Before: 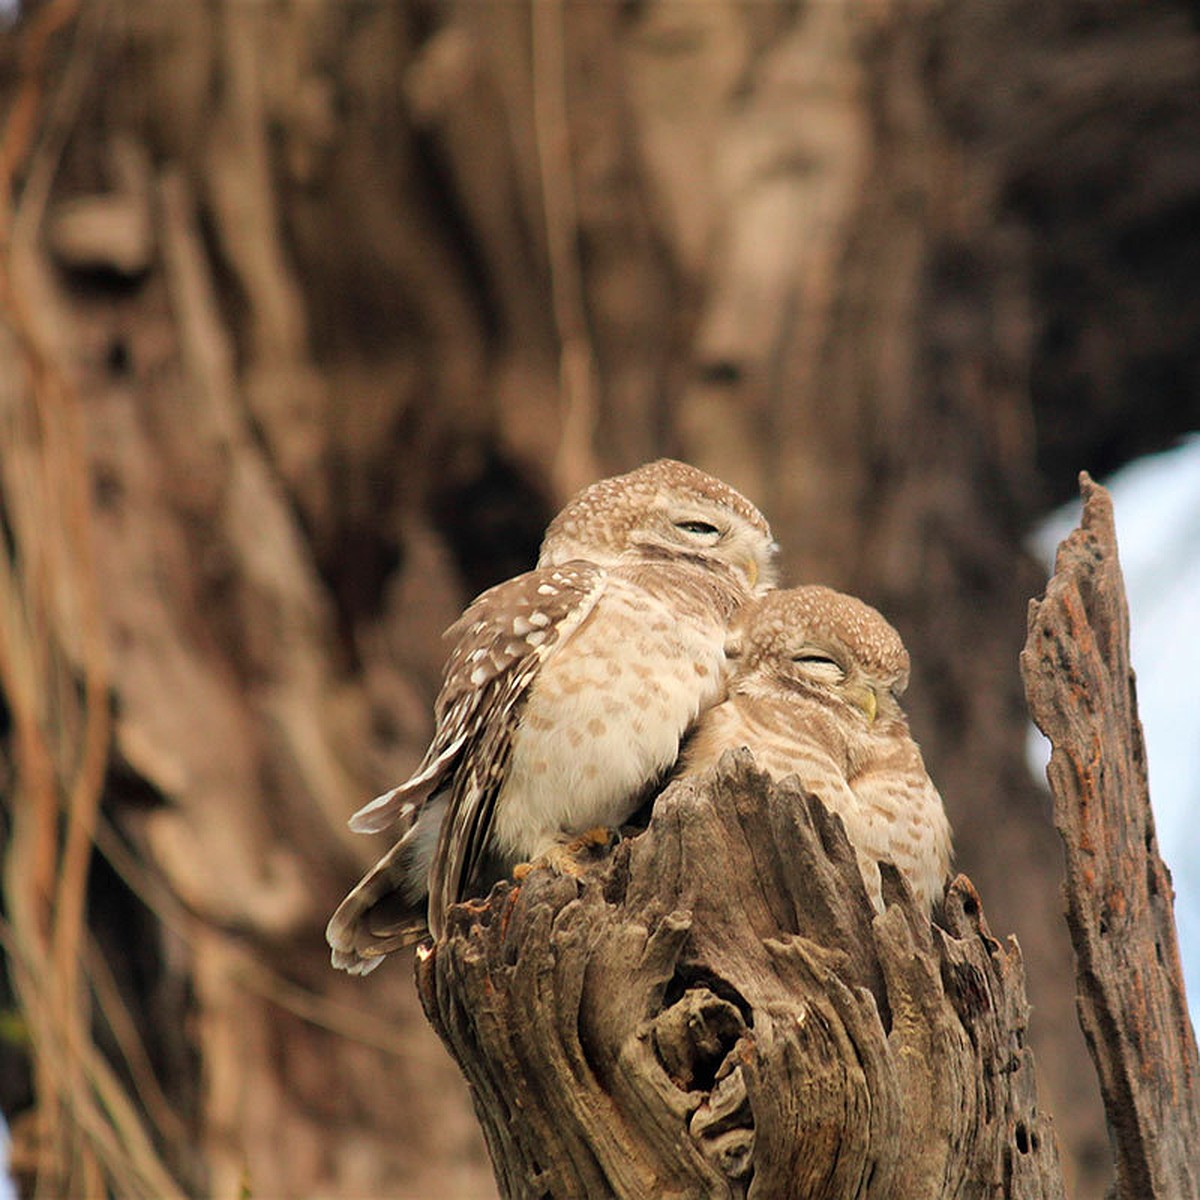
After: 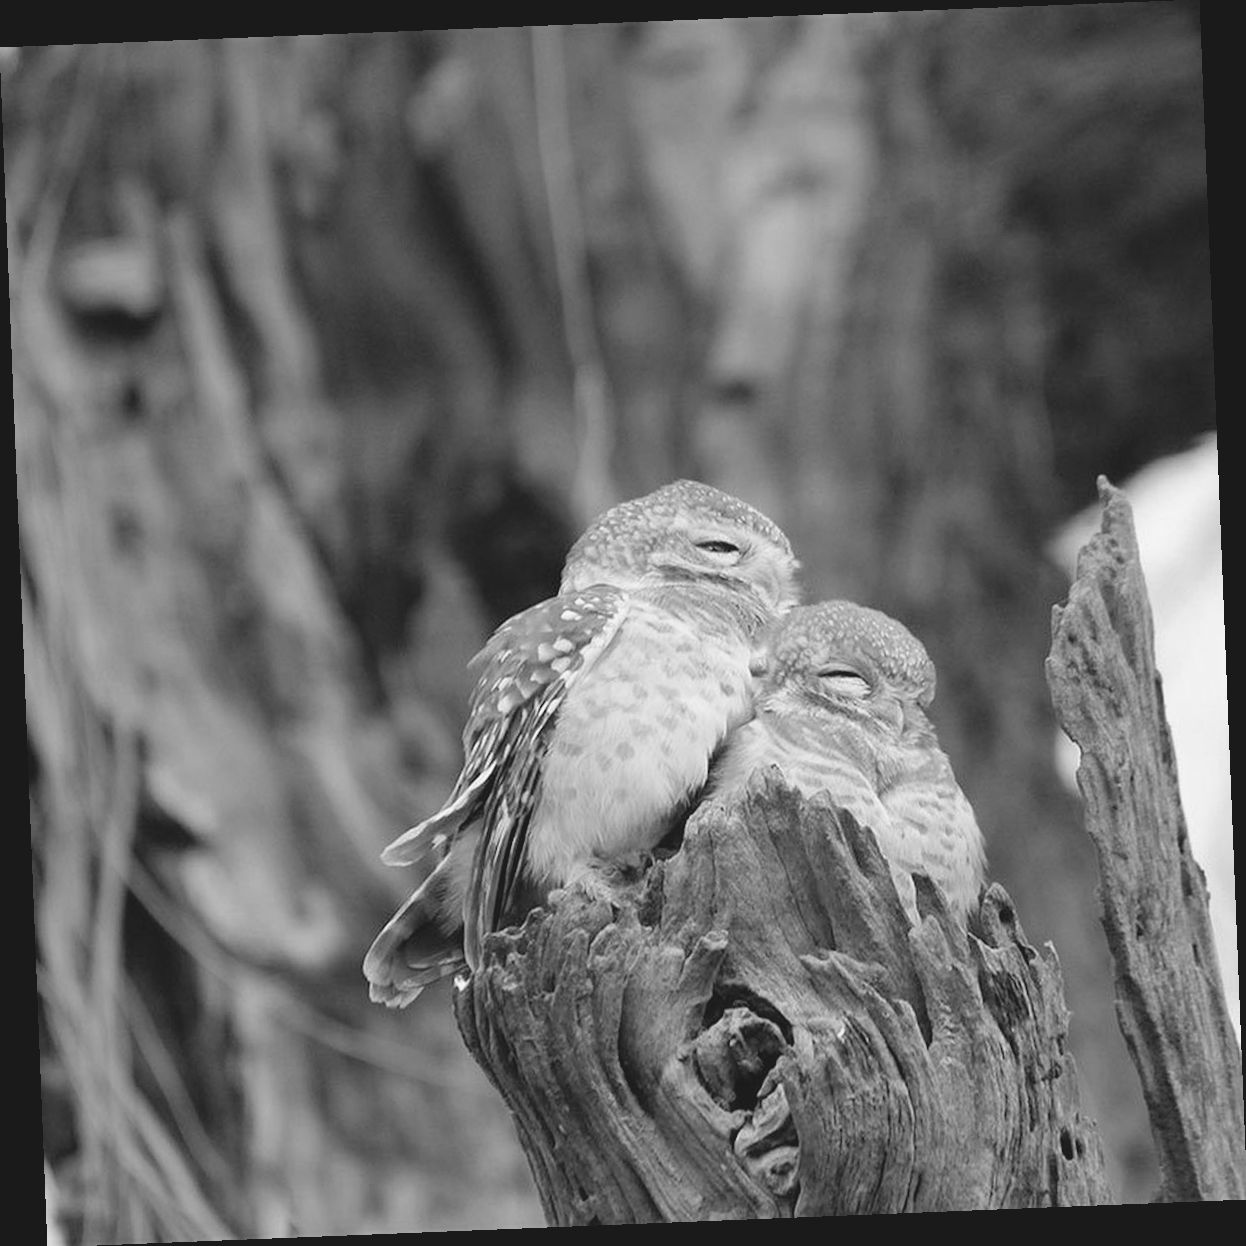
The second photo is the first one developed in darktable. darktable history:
exposure: exposure 0.236 EV, compensate highlight preservation false
contrast brightness saturation: contrast -0.15, brightness 0.05, saturation -0.12
rotate and perspective: rotation -2.29°, automatic cropping off
monochrome: on, module defaults
